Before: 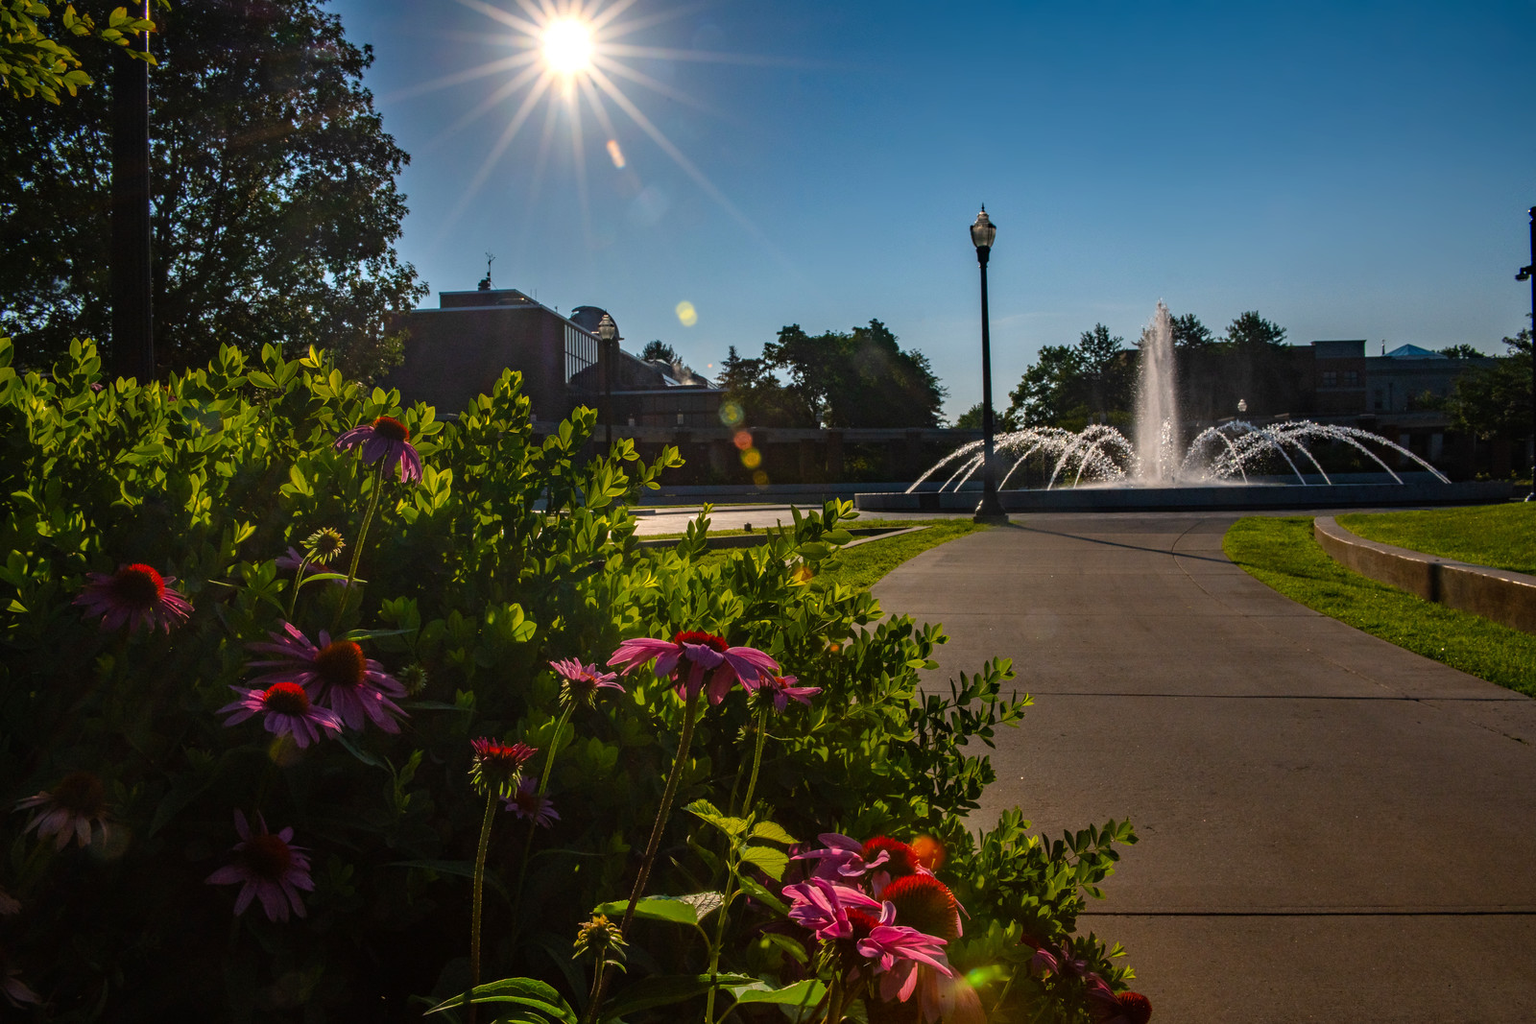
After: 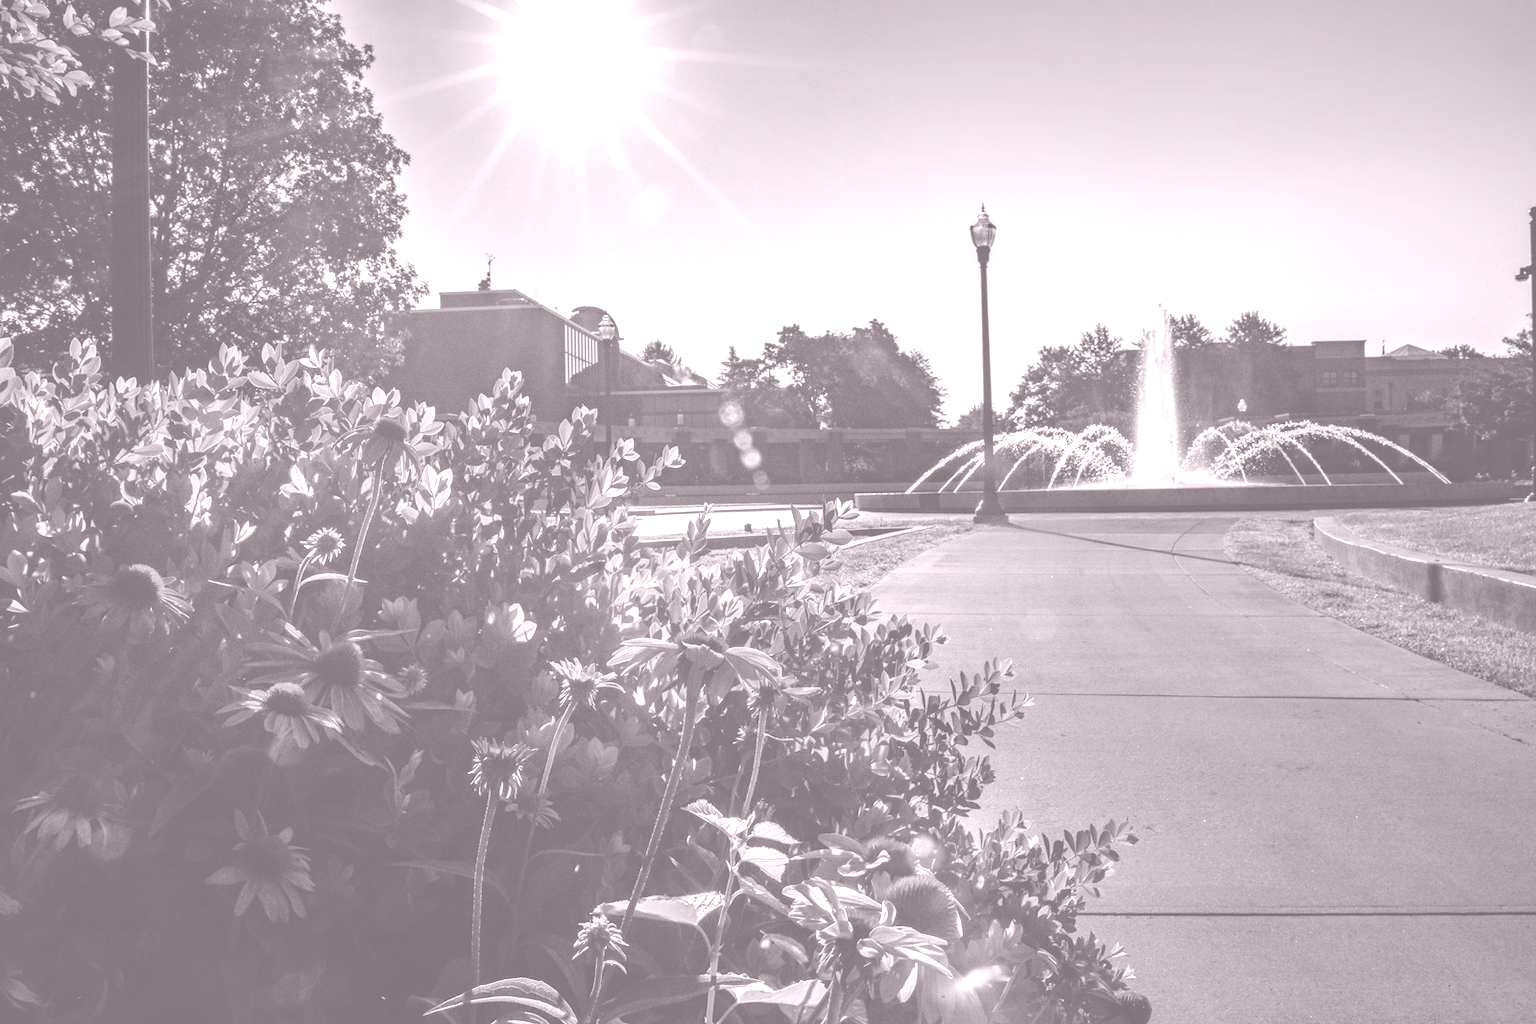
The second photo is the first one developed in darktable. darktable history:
colorize: hue 25.2°, saturation 83%, source mix 82%, lightness 79%, version 1
local contrast: on, module defaults
